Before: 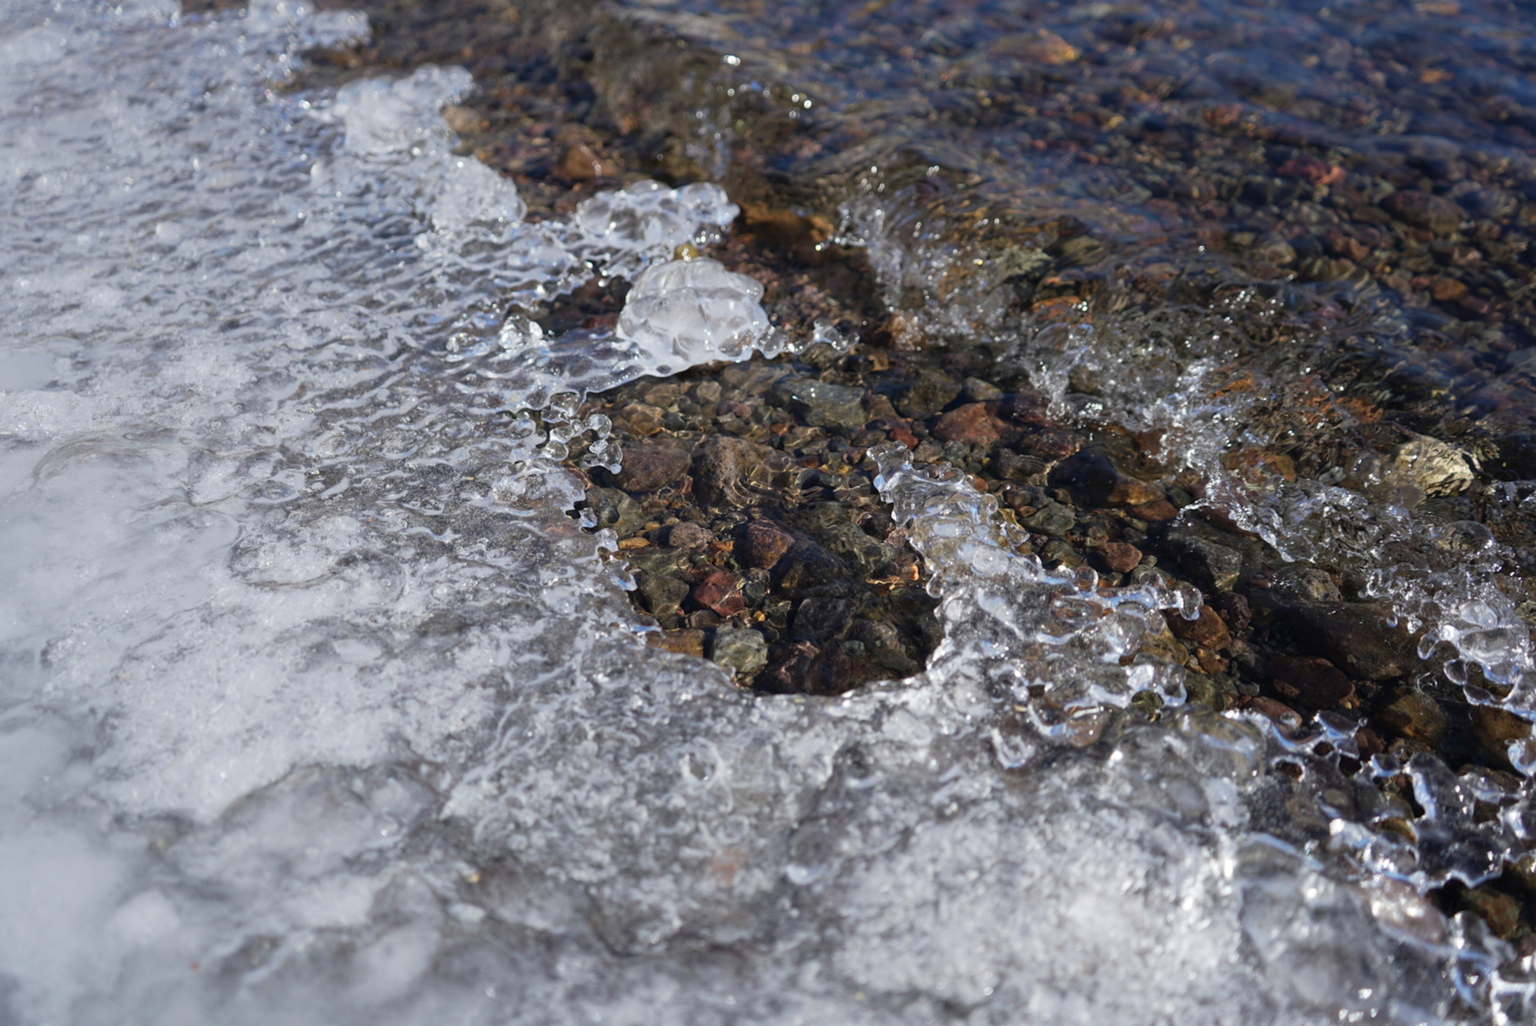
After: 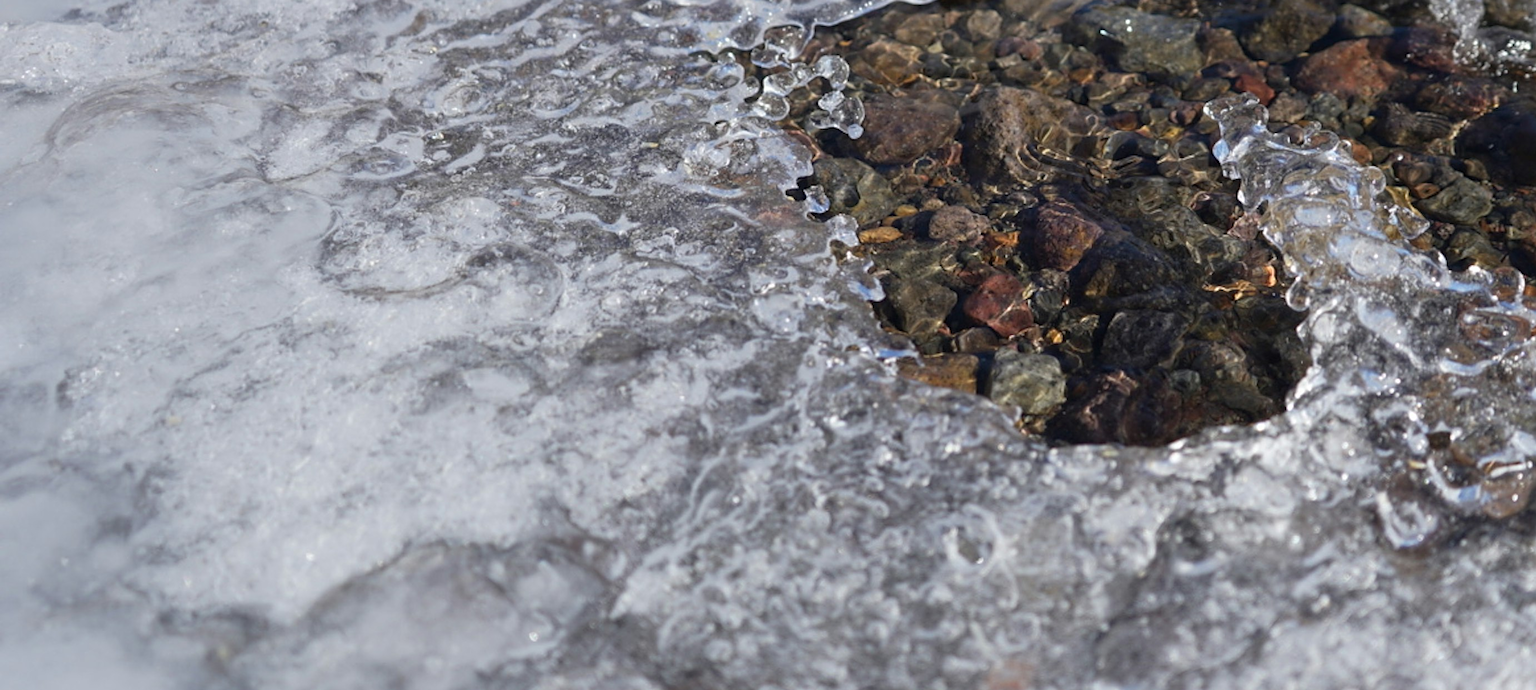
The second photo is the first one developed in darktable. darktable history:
crop: top 36.498%, right 27.964%, bottom 14.995%
sharpen: on, module defaults
